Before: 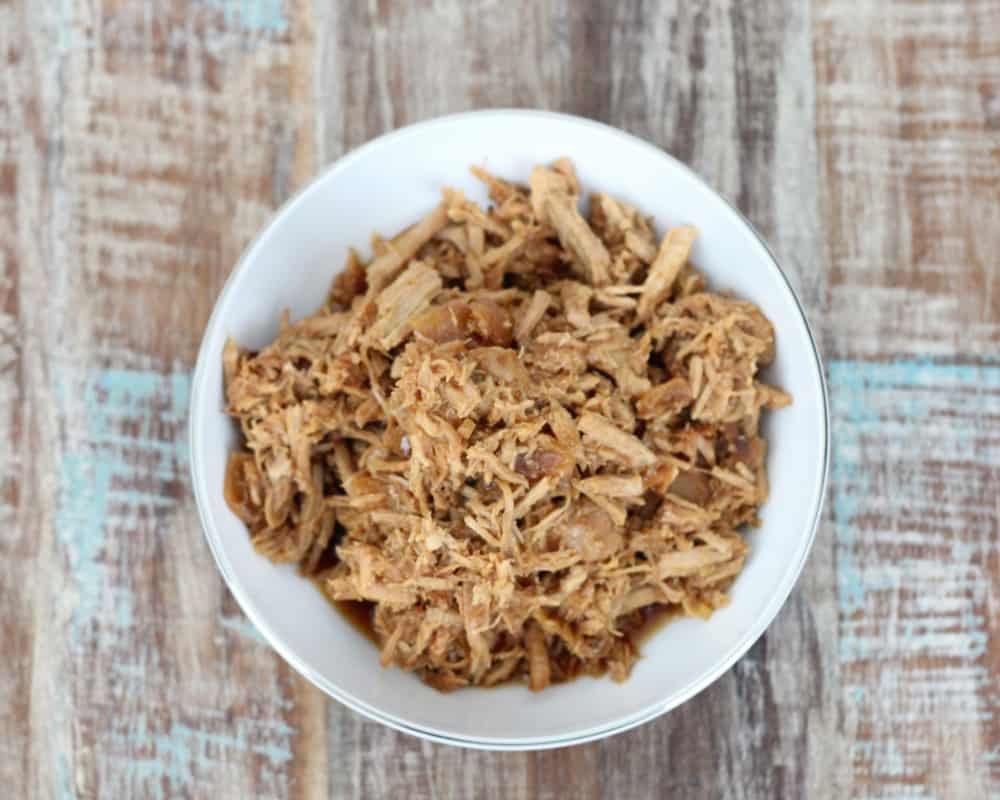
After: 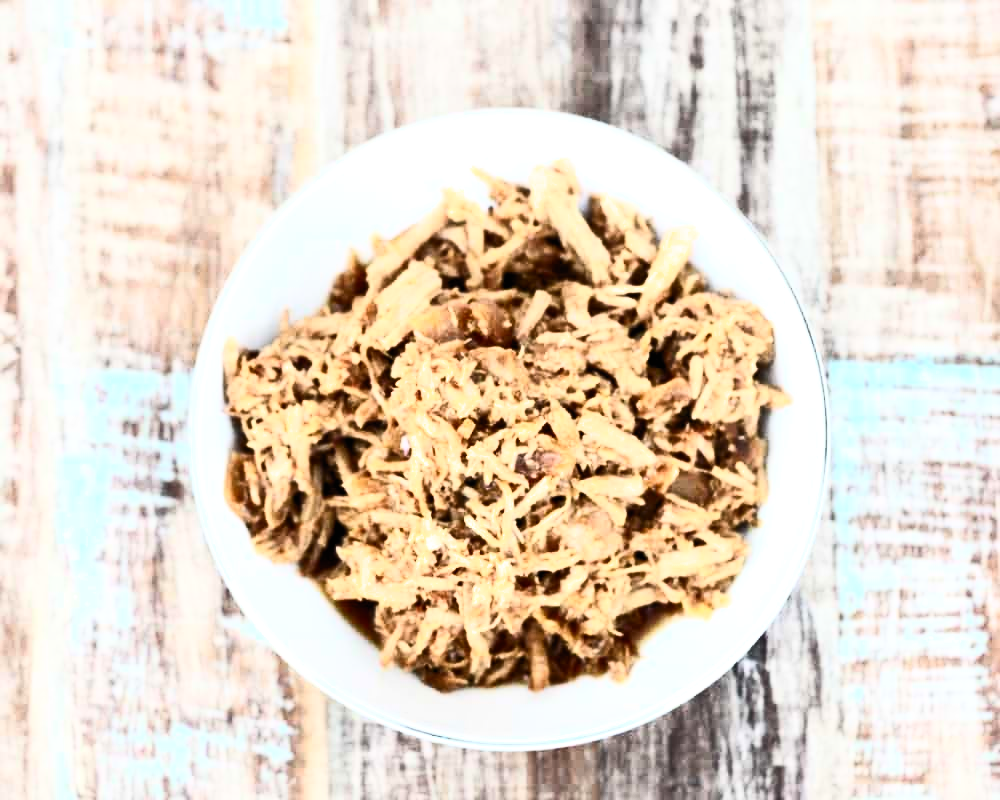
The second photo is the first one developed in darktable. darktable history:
contrast brightness saturation: contrast 0.613, brightness 0.334, saturation 0.149
filmic rgb: black relative exposure -8.23 EV, white relative exposure 2.2 EV, target white luminance 99.907%, hardness 7.14, latitude 75.76%, contrast 1.315, highlights saturation mix -1.93%, shadows ↔ highlights balance 30.63%, color science v6 (2022)
